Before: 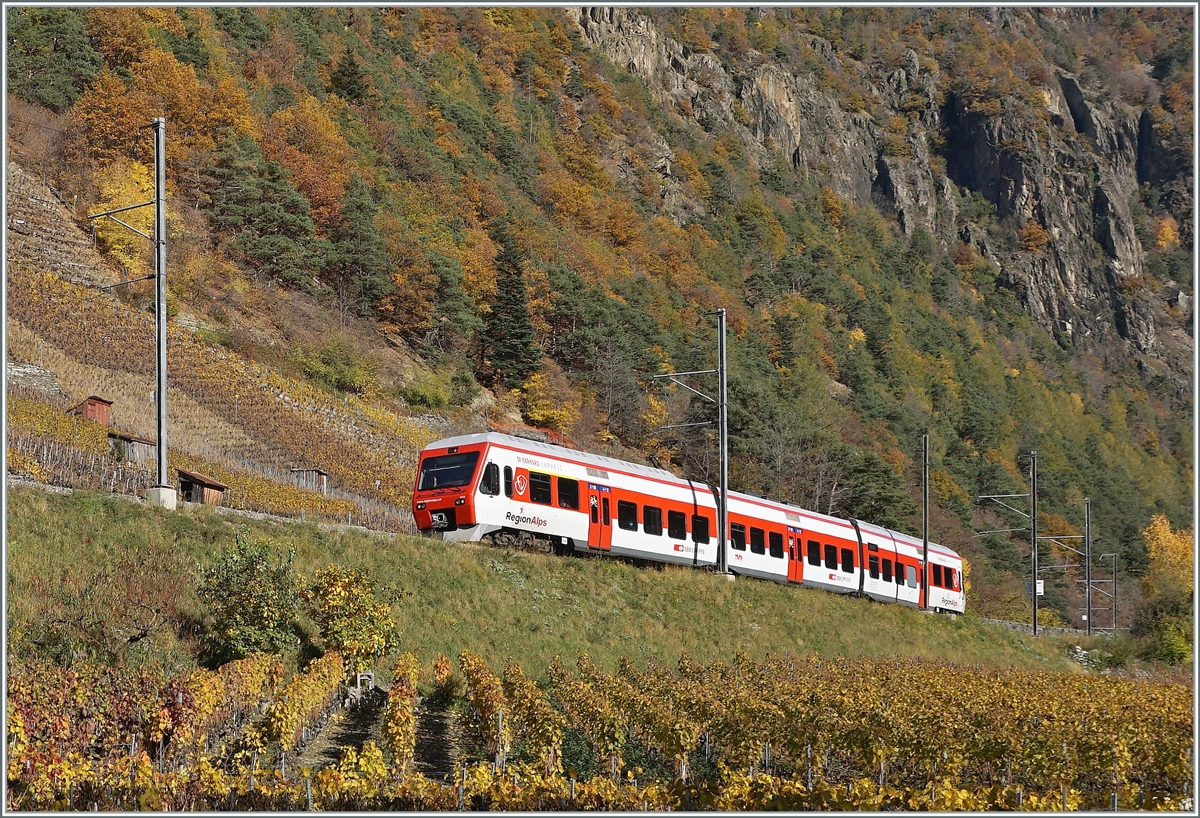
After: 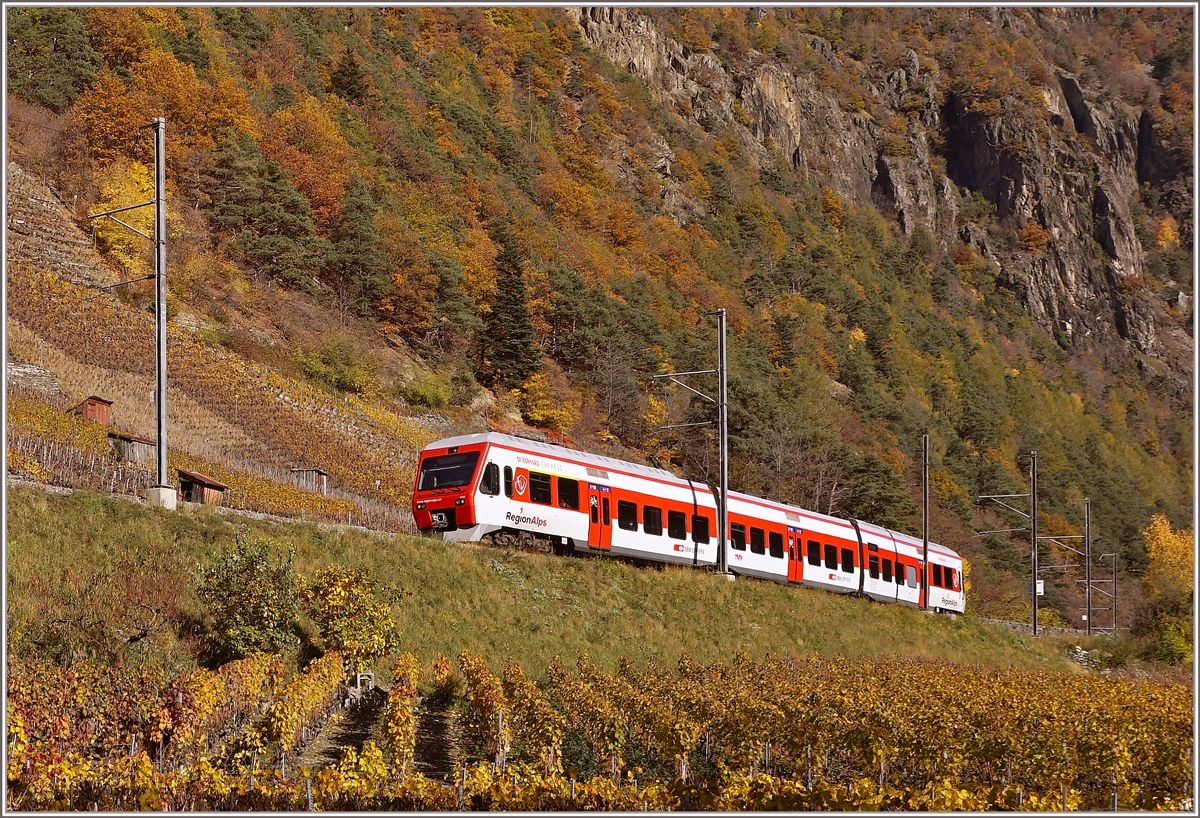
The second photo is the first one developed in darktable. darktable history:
white balance: red 1.009, blue 1.027
rgb levels: mode RGB, independent channels, levels [[0, 0.5, 1], [0, 0.521, 1], [0, 0.536, 1]]
